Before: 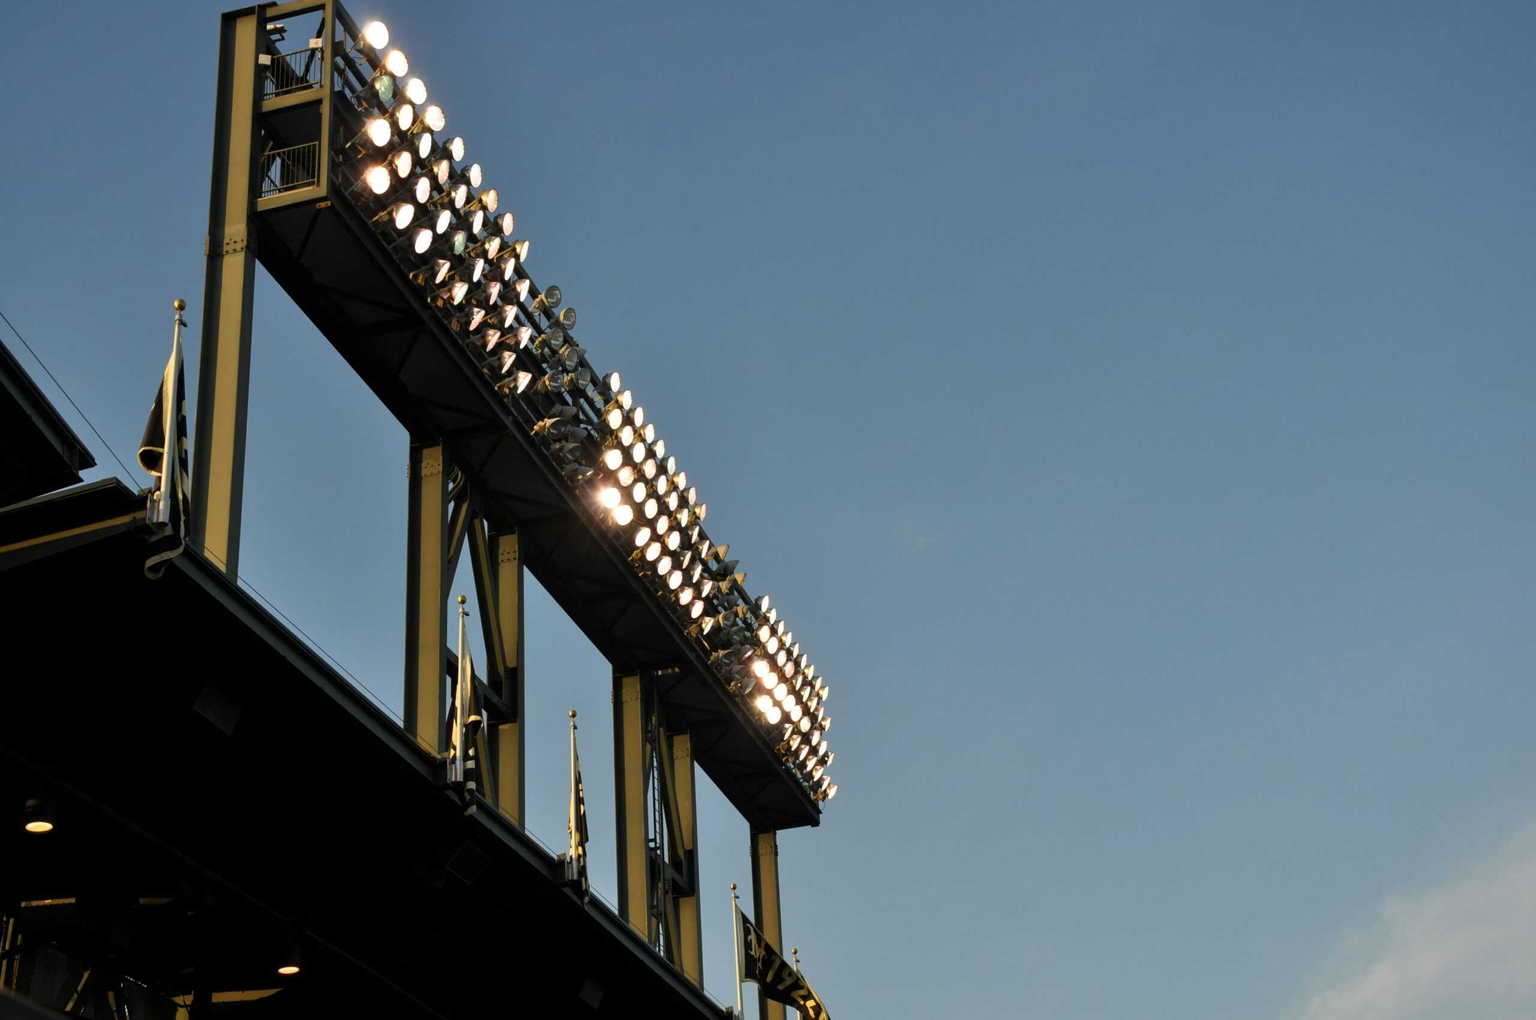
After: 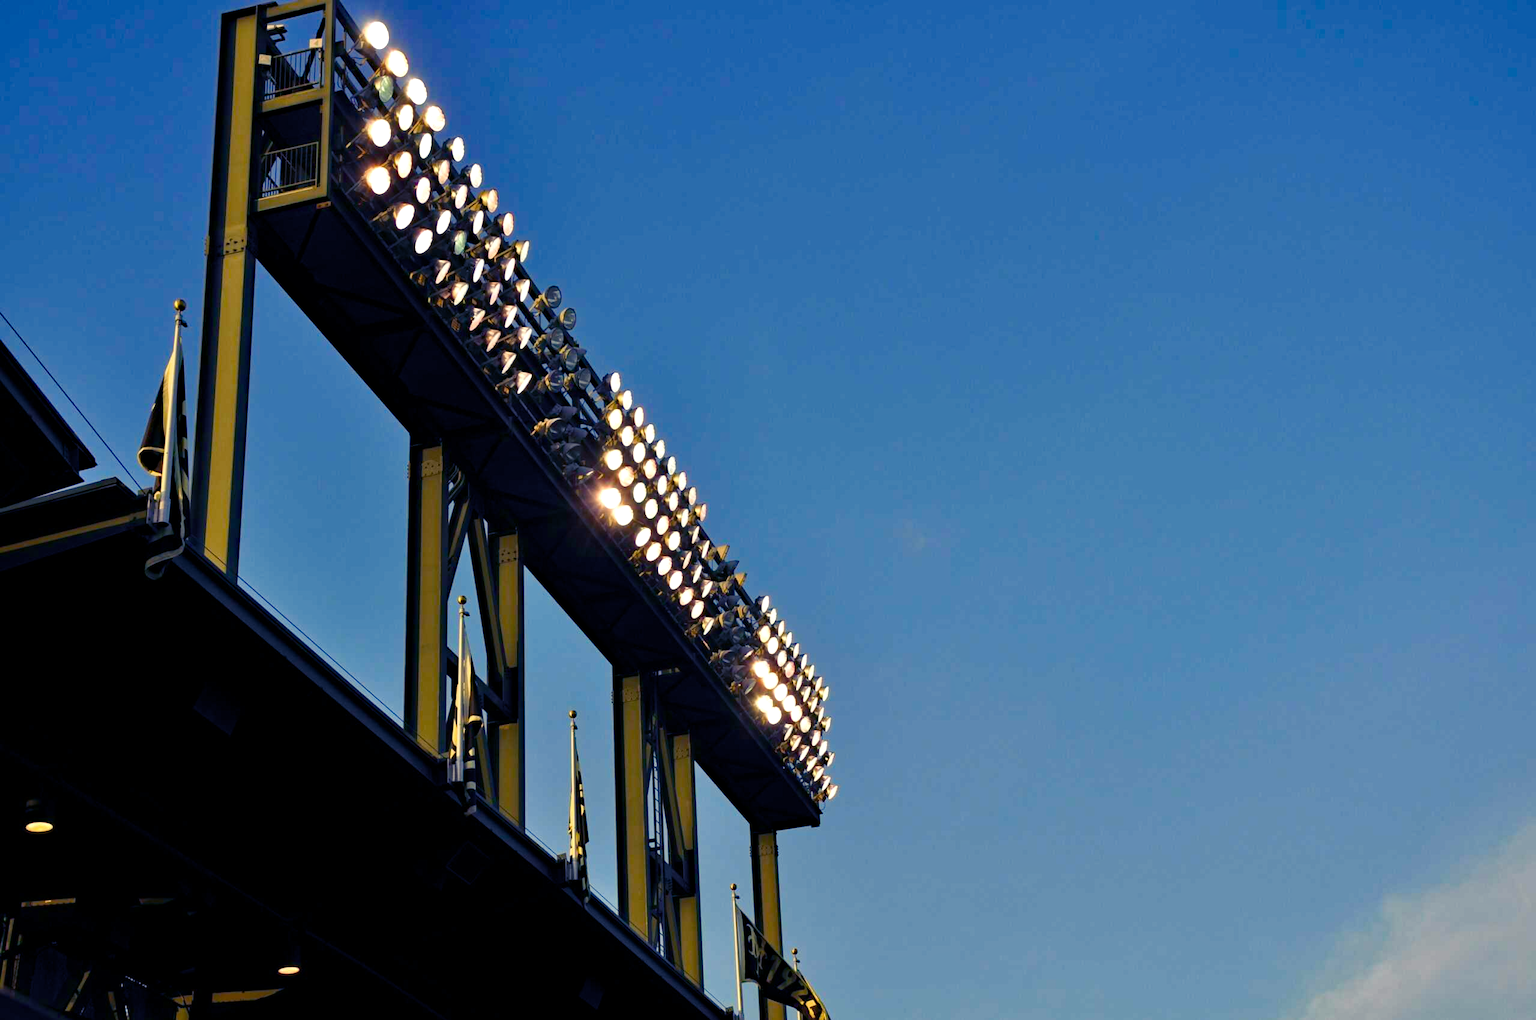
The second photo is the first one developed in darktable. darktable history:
exposure: black level correction -0.003, exposure 0.04 EV, compensate highlight preservation false
haze removal: strength 0.29, distance 0.25, compatibility mode true, adaptive false
color balance rgb: shadows lift › luminance -28.76%, shadows lift › chroma 15%, shadows lift › hue 270°, power › chroma 1%, power › hue 255°, highlights gain › luminance 7.14%, highlights gain › chroma 2%, highlights gain › hue 90°, global offset › luminance -0.29%, global offset › hue 260°, perceptual saturation grading › global saturation 20%, perceptual saturation grading › highlights -13.92%, perceptual saturation grading › shadows 50%
